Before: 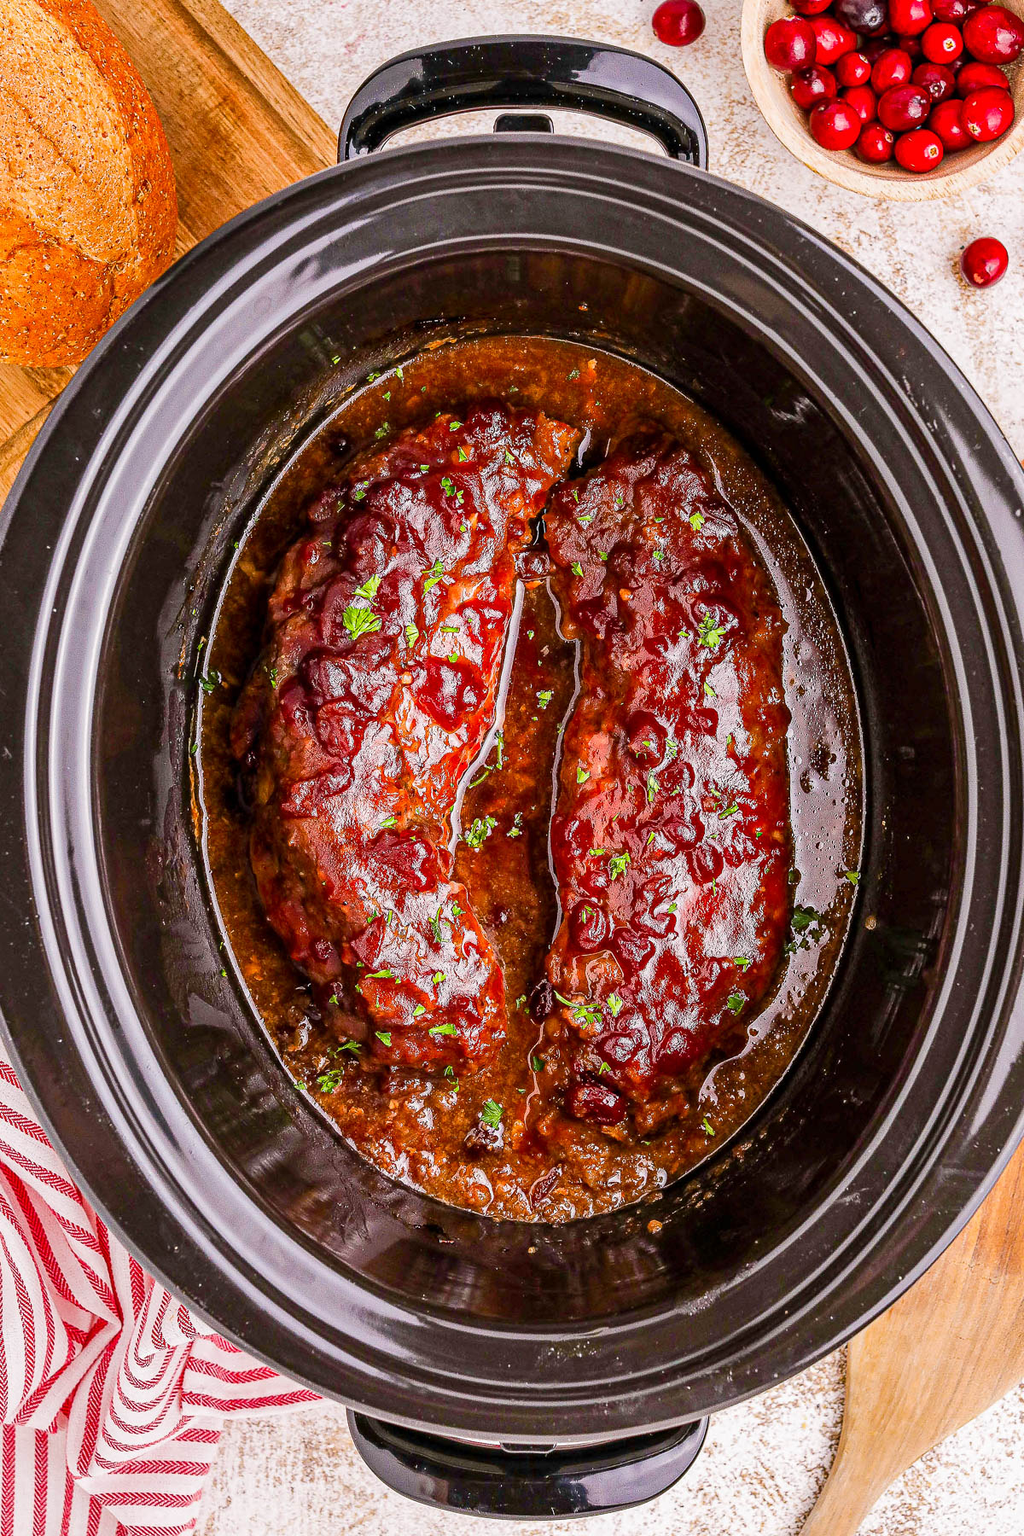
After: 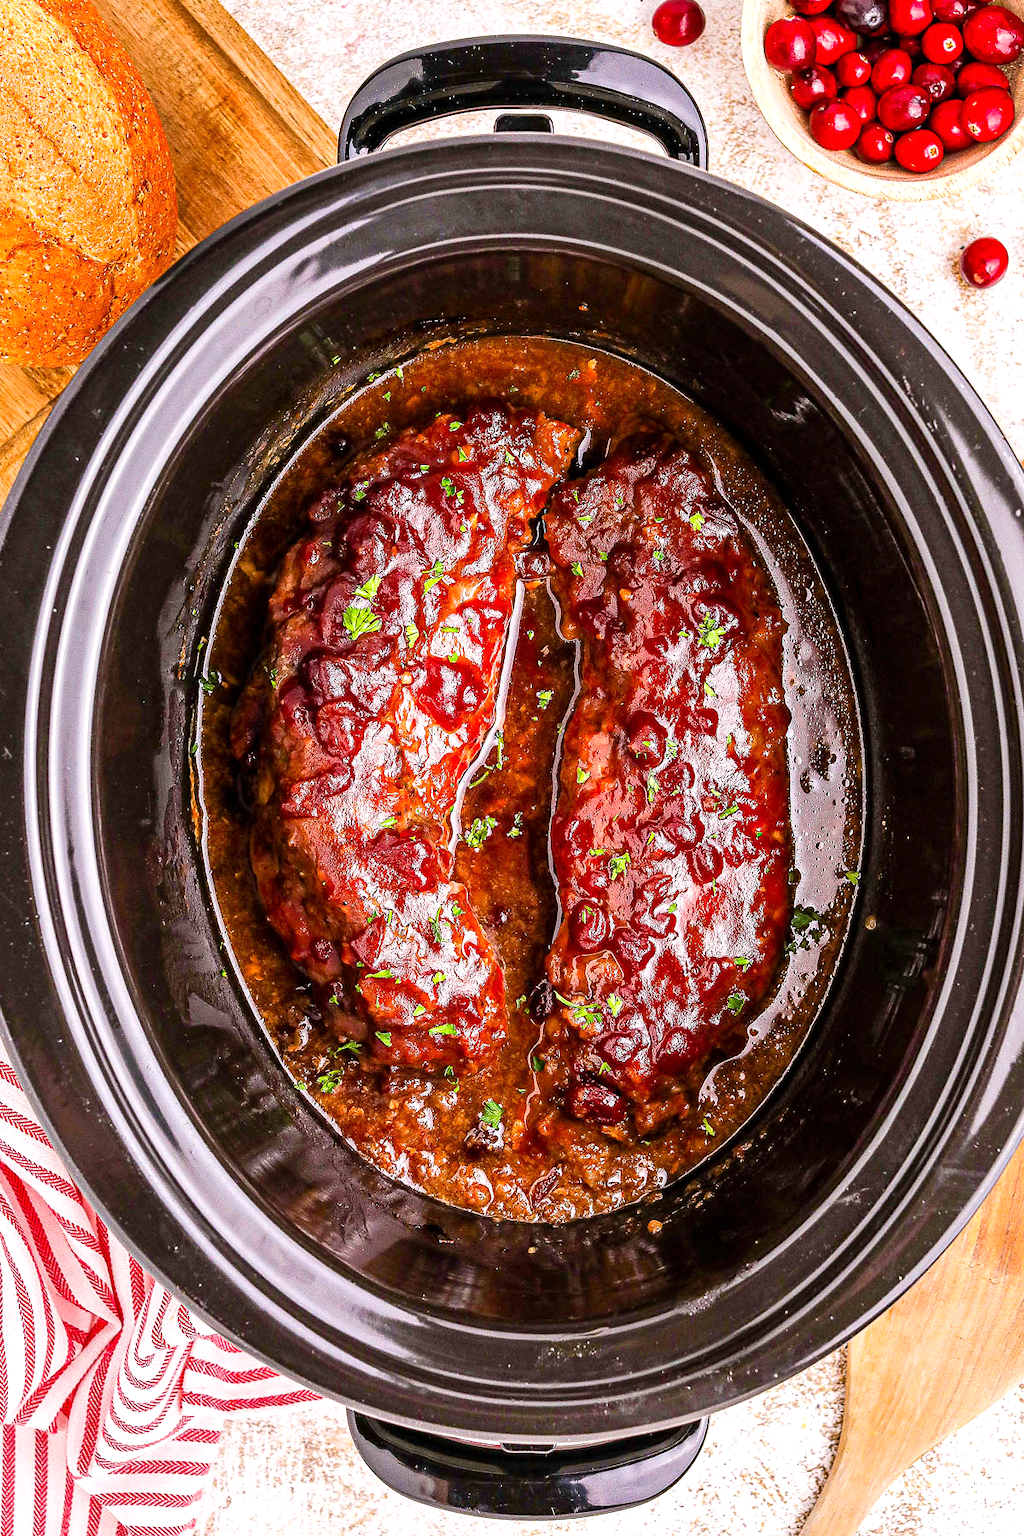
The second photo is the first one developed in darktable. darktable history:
tone equalizer: -8 EV -0.425 EV, -7 EV -0.387 EV, -6 EV -0.34 EV, -5 EV -0.239 EV, -3 EV 0.203 EV, -2 EV 0.318 EV, -1 EV 0.392 EV, +0 EV 0.418 EV
